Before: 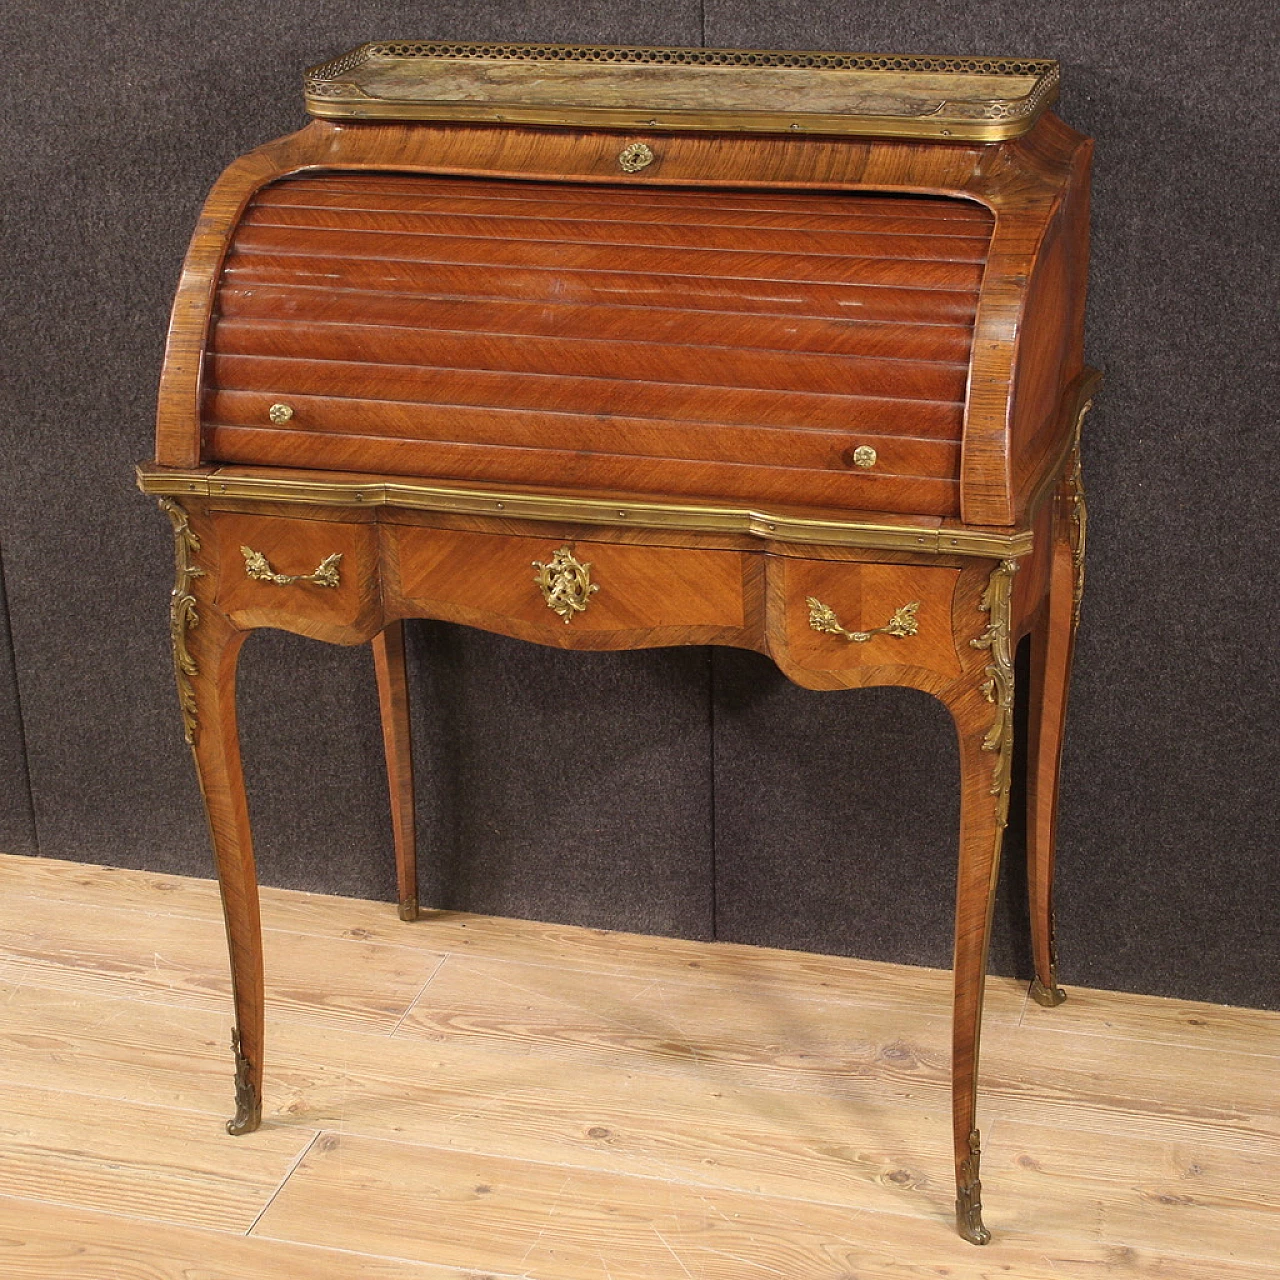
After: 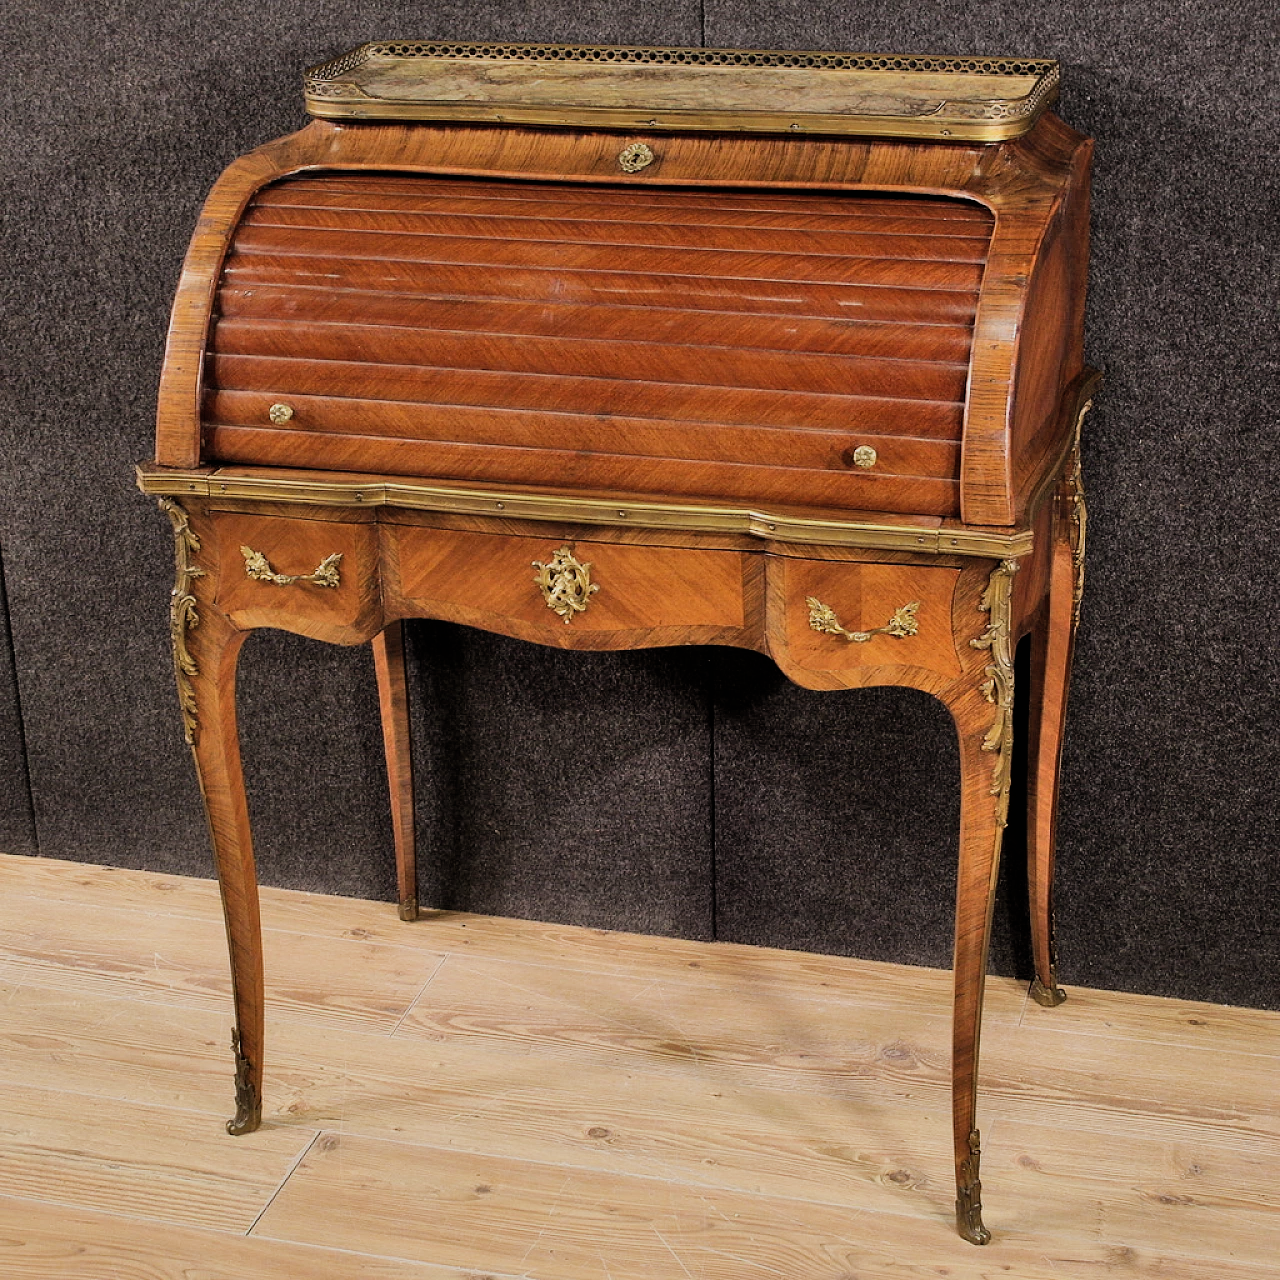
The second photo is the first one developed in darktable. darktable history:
shadows and highlights: soften with gaussian
filmic rgb: black relative exposure -5 EV, hardness 2.88, contrast 1.2, highlights saturation mix -30%
